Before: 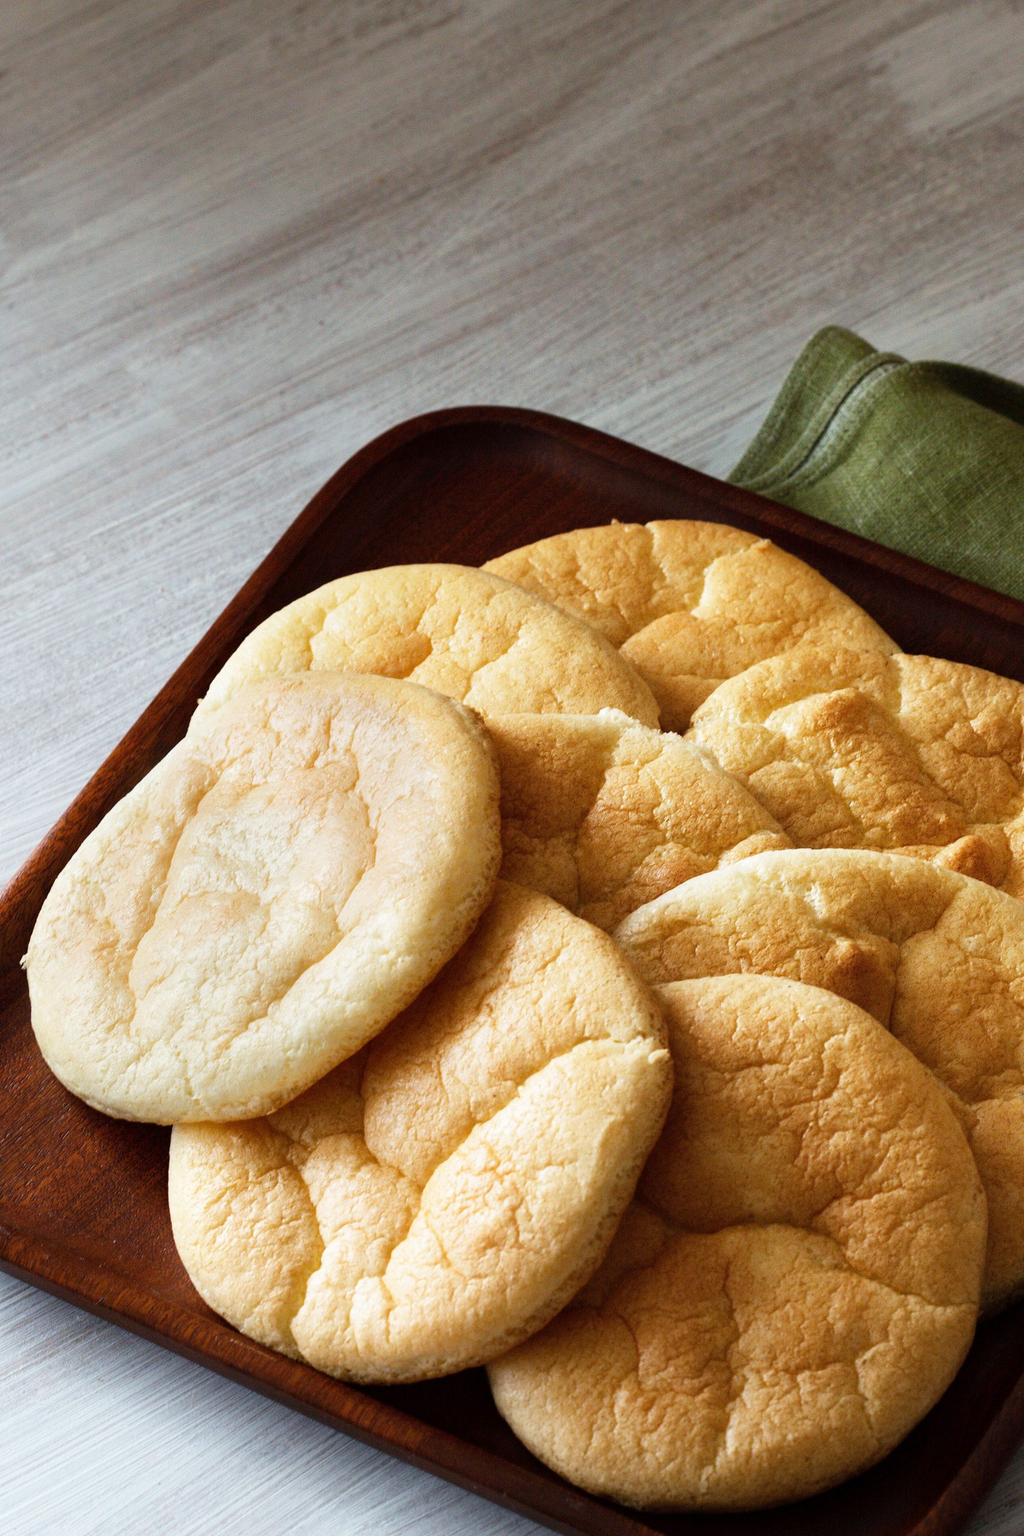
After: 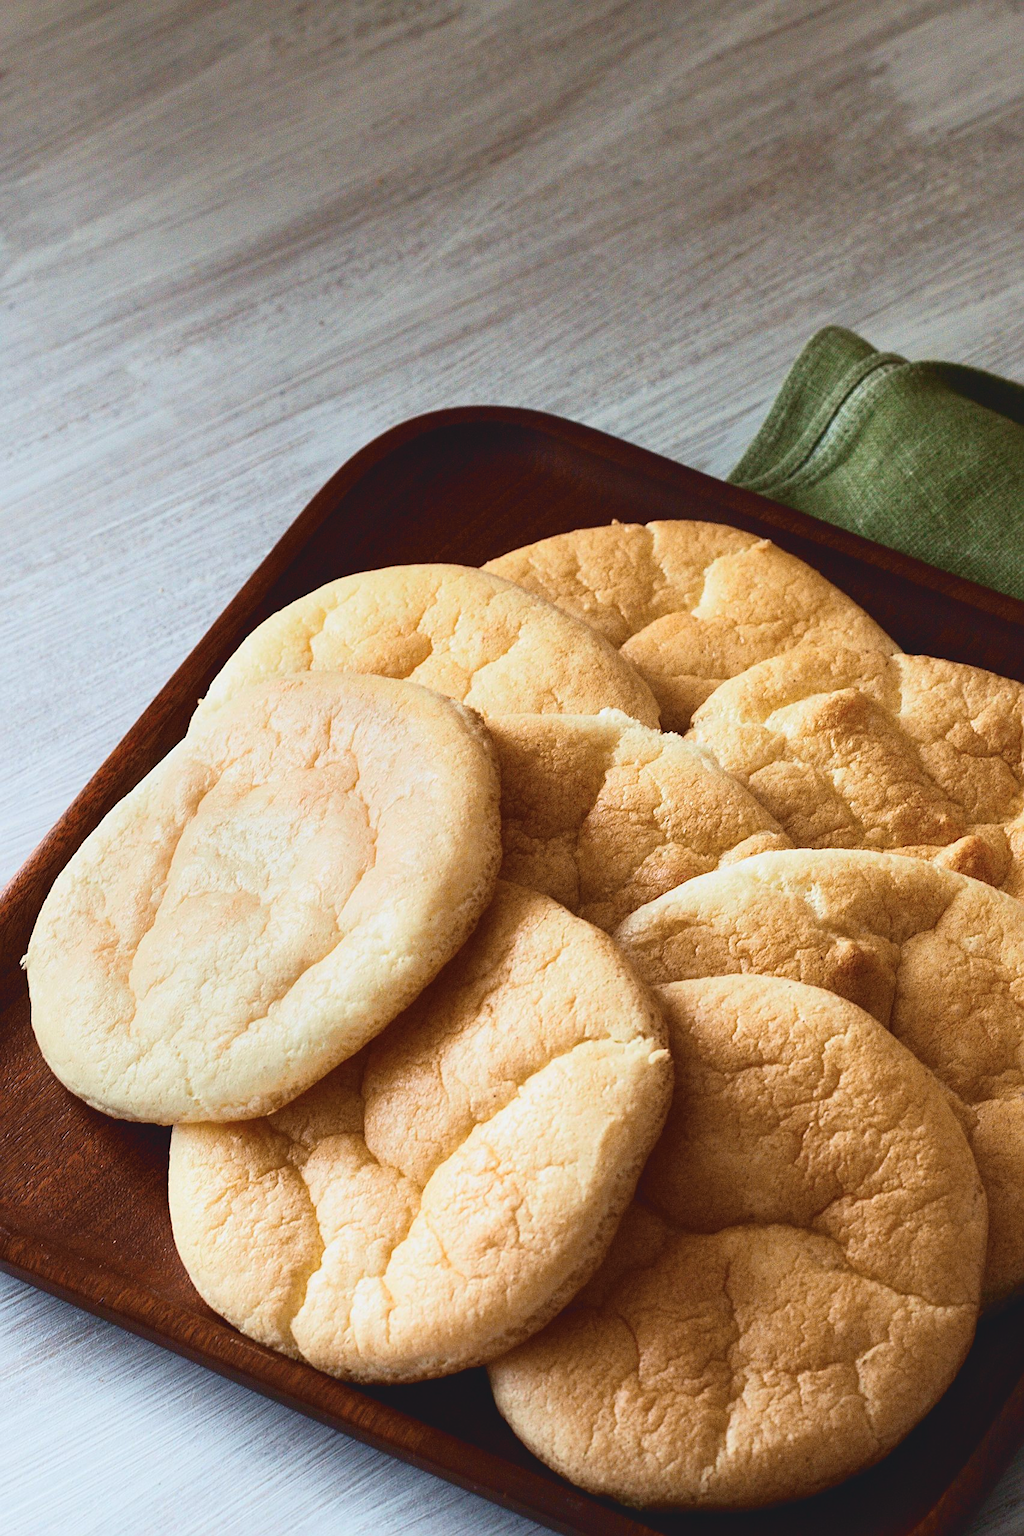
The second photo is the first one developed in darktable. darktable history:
tone curve: curves: ch0 [(0, 0.084) (0.155, 0.169) (0.46, 0.466) (0.751, 0.788) (1, 0.961)]; ch1 [(0, 0) (0.43, 0.408) (0.476, 0.469) (0.505, 0.503) (0.553, 0.563) (0.592, 0.581) (0.631, 0.625) (1, 1)]; ch2 [(0, 0) (0.505, 0.495) (0.55, 0.557) (0.583, 0.573) (1, 1)], color space Lab, independent channels, preserve colors none
sharpen: on, module defaults
